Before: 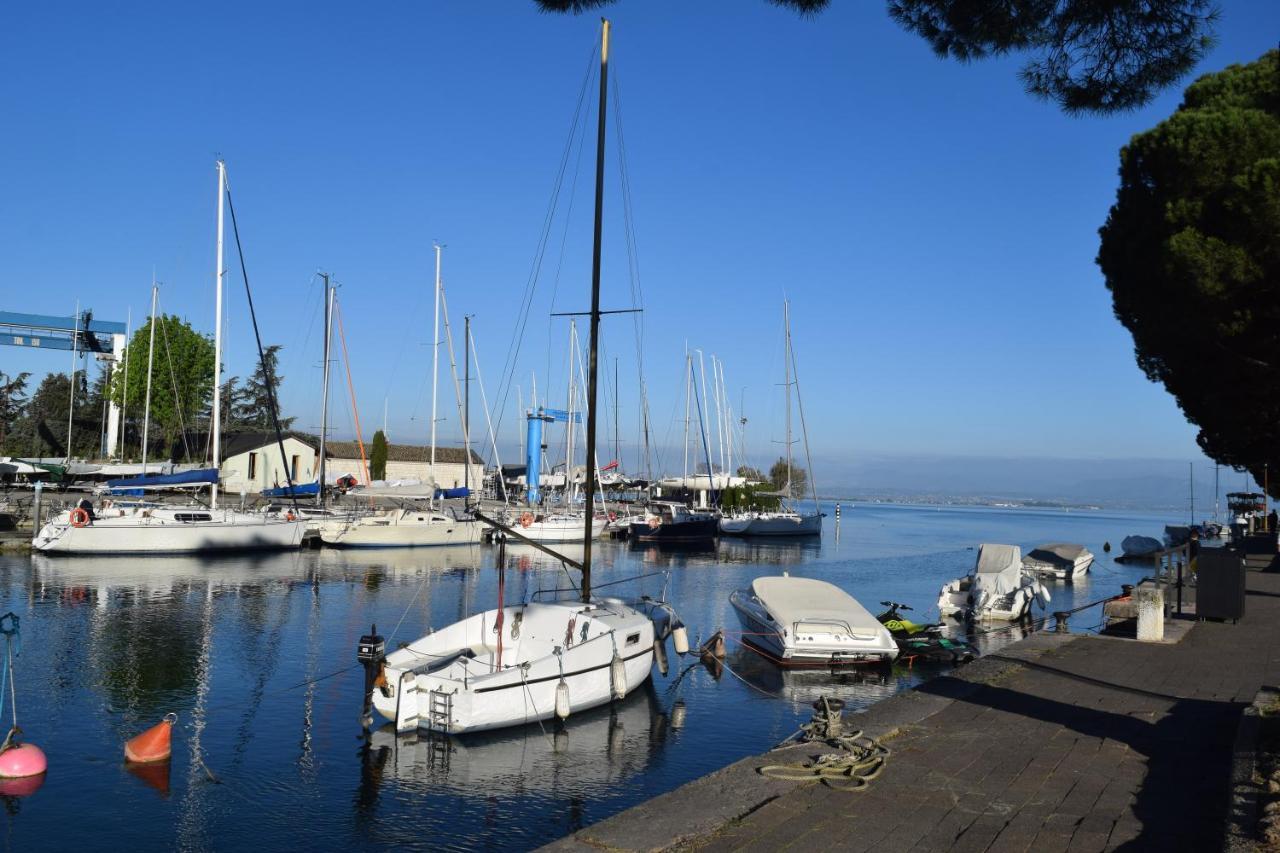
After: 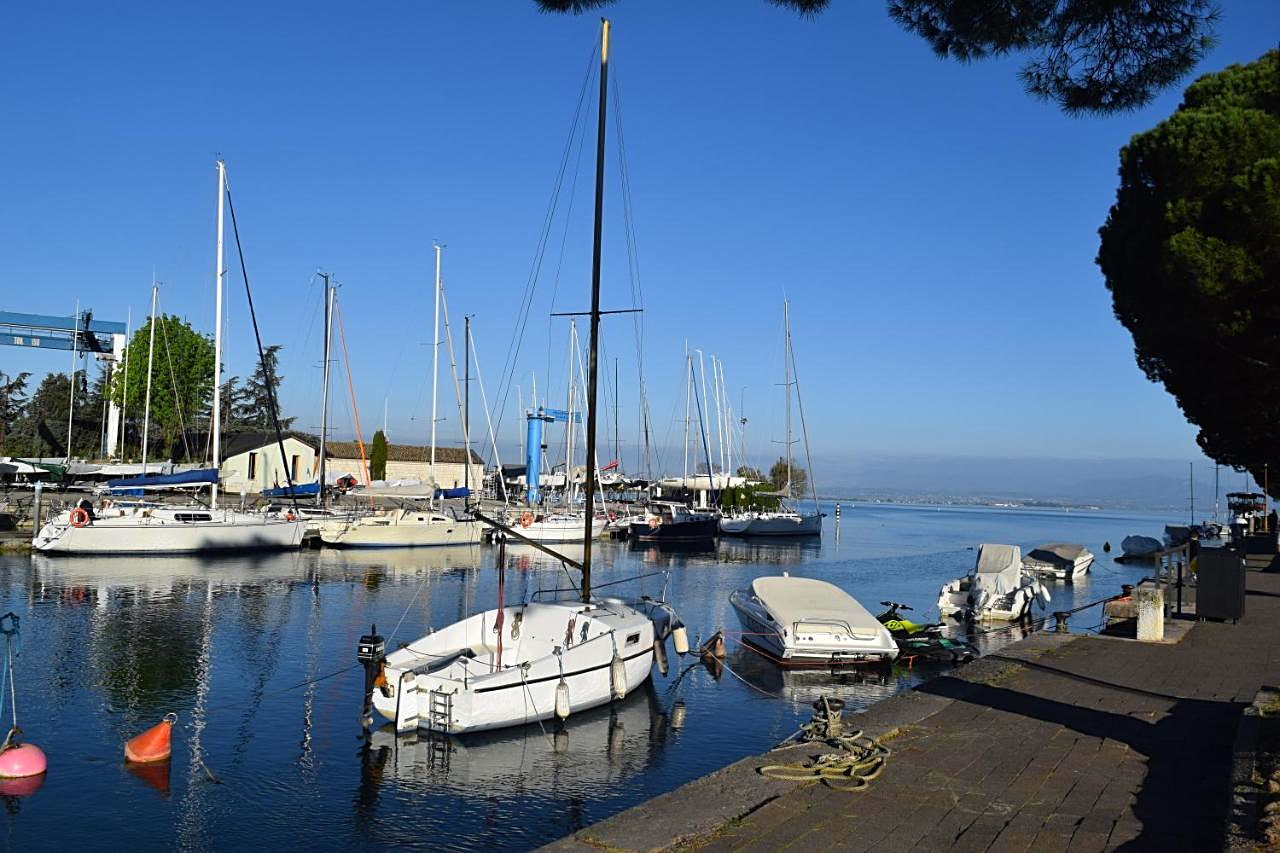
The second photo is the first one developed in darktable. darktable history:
sharpen: on, module defaults
color zones: curves: ch0 [(0.224, 0.526) (0.75, 0.5)]; ch1 [(0.055, 0.526) (0.224, 0.761) (0.377, 0.526) (0.75, 0.5)]
